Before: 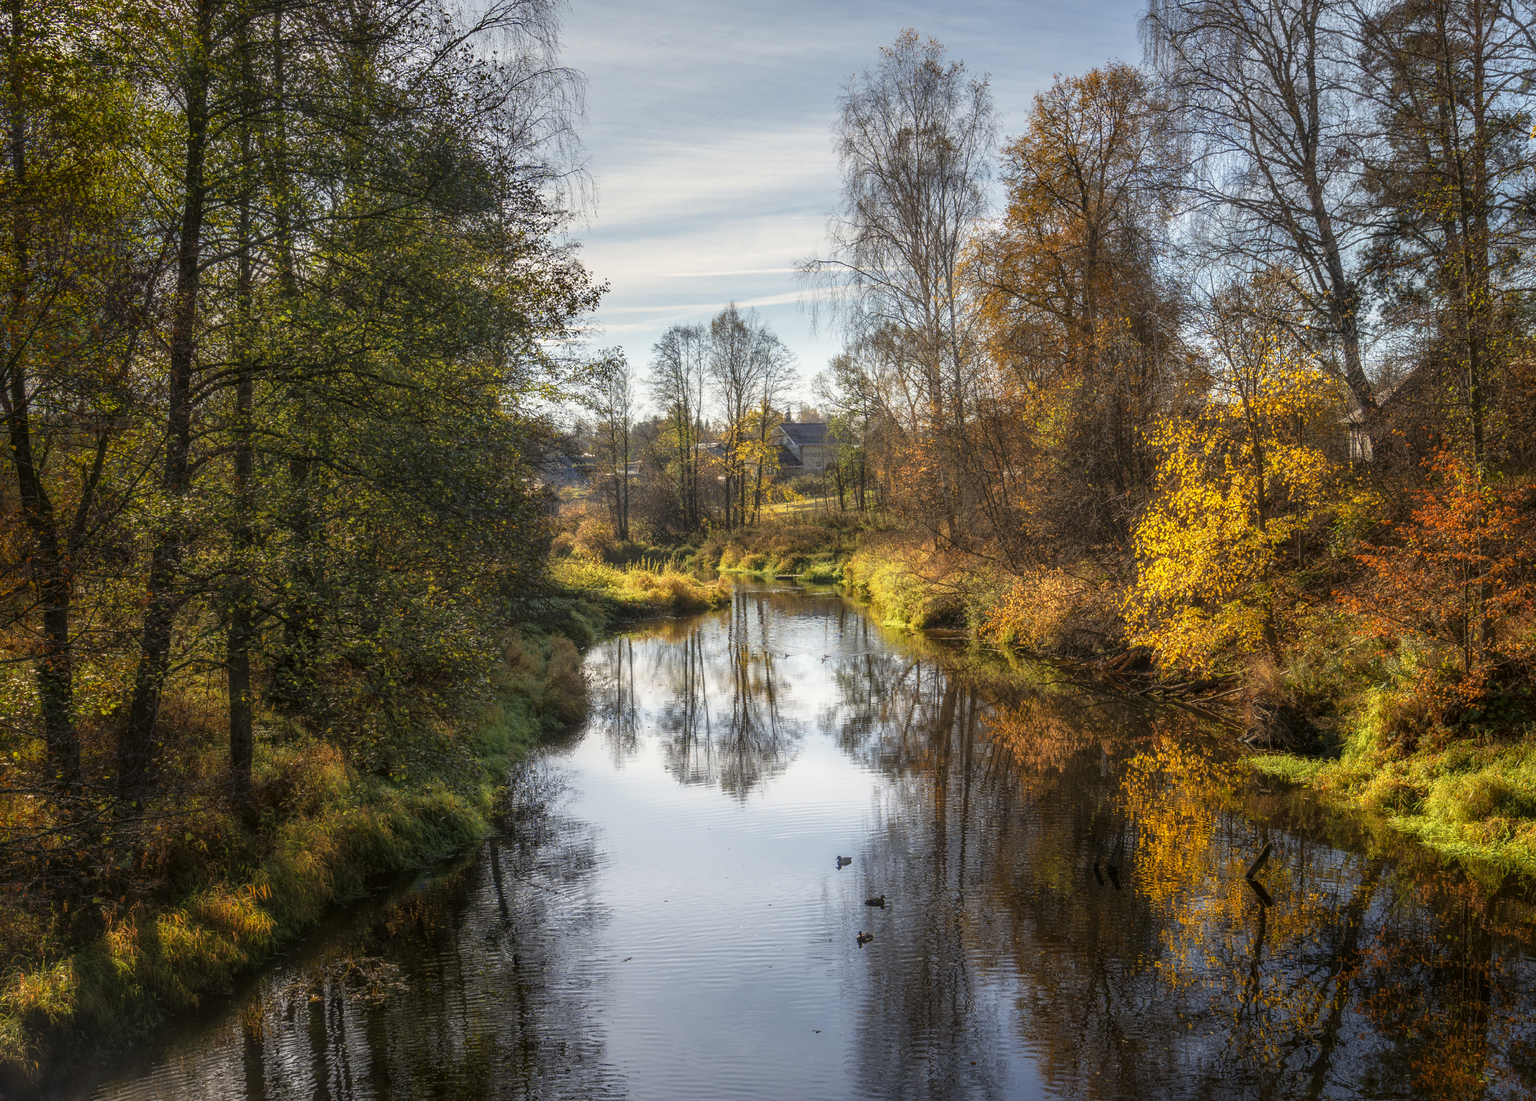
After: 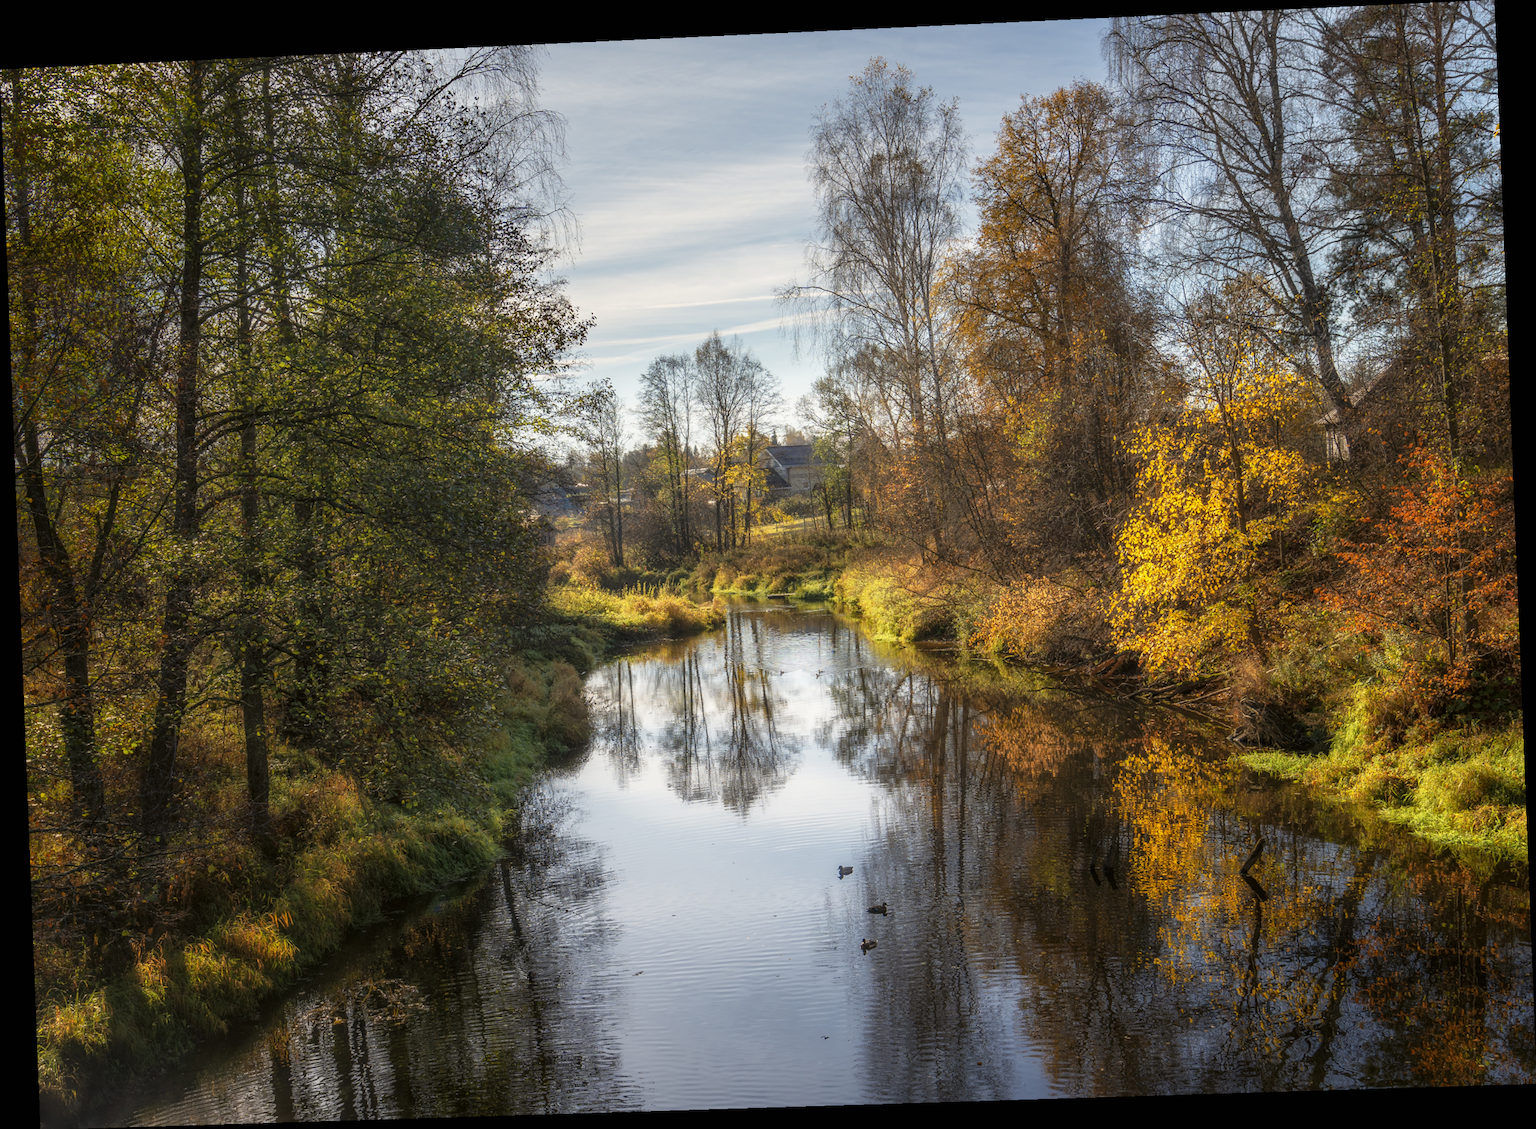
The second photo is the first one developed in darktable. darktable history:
rotate and perspective: rotation -2.22°, lens shift (horizontal) -0.022, automatic cropping off
exposure: black level correction 0, compensate exposure bias true, compensate highlight preservation false
